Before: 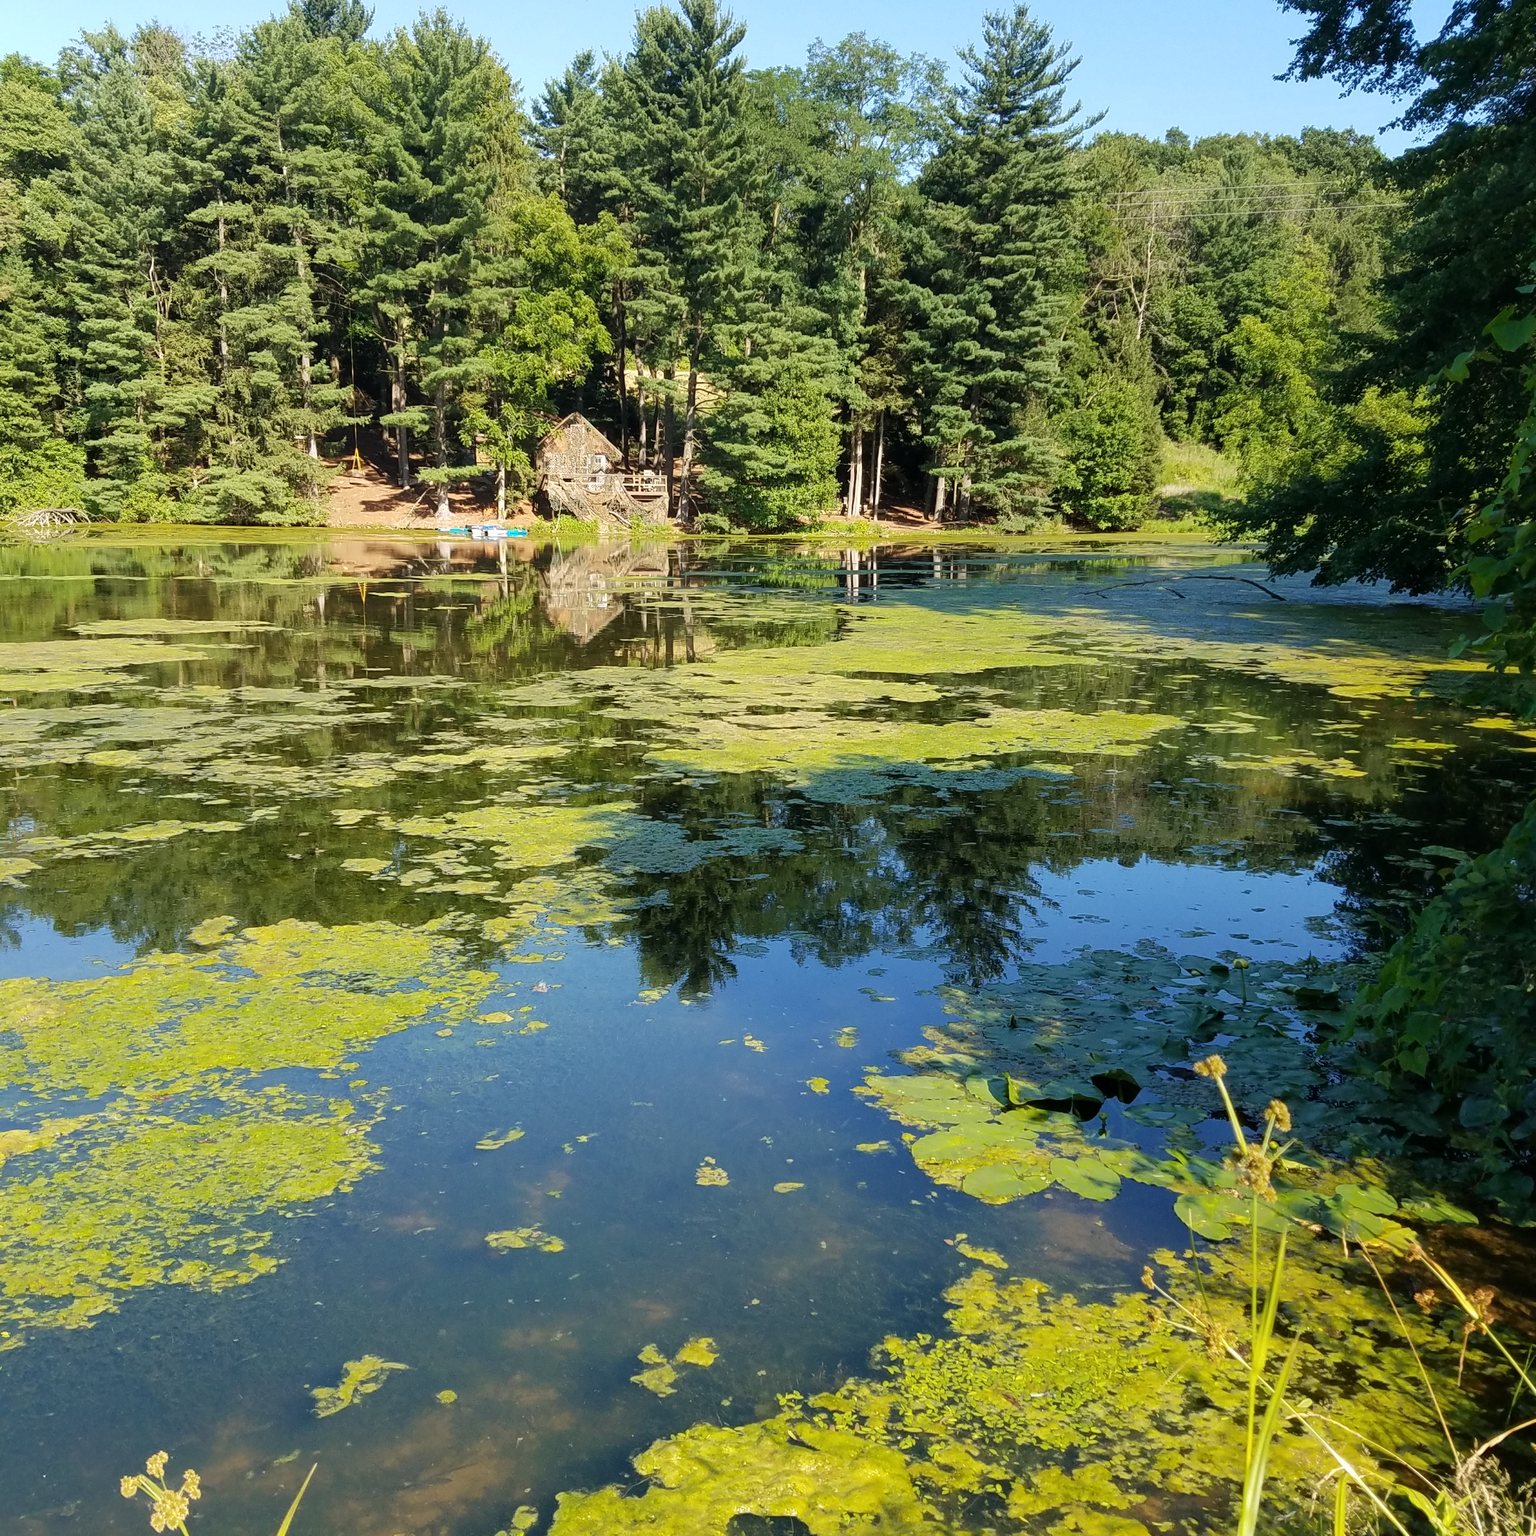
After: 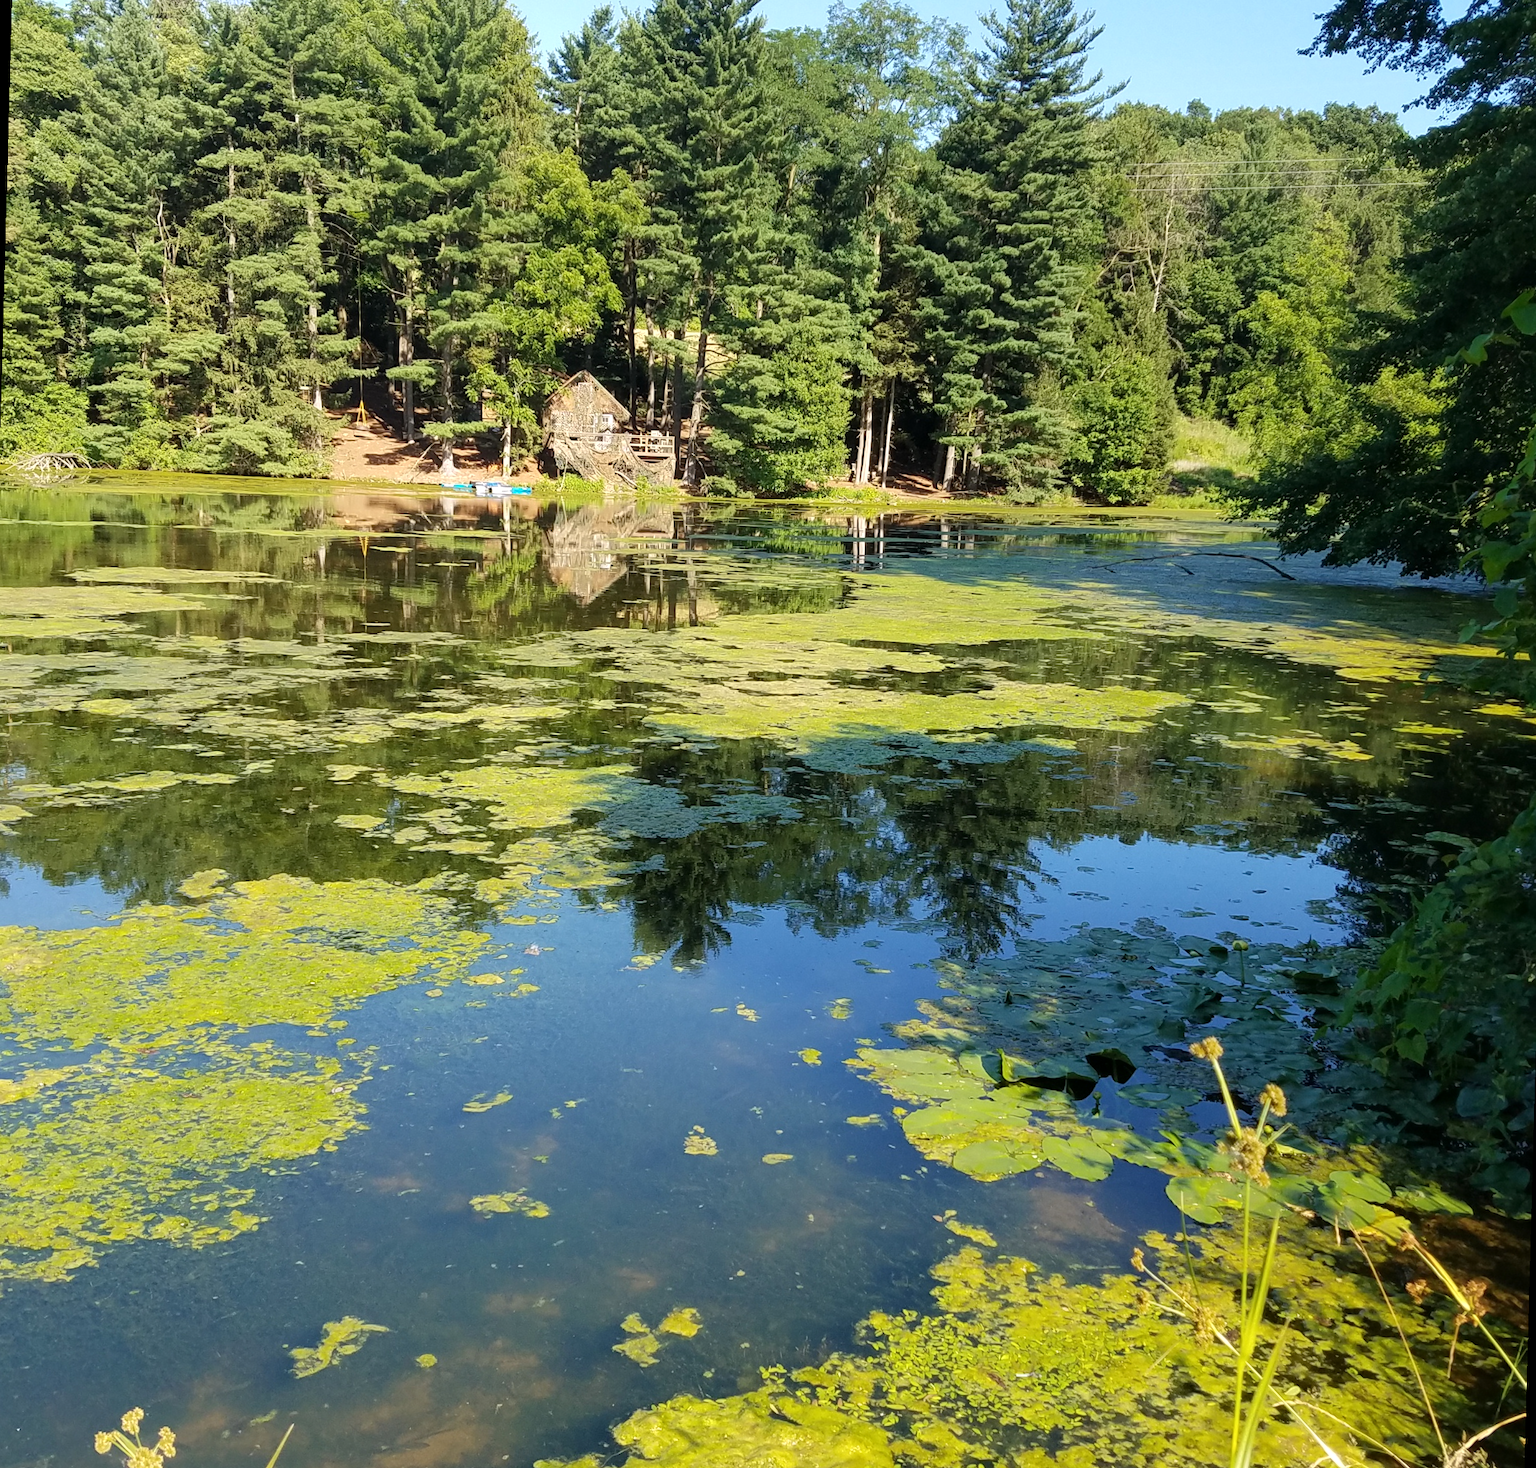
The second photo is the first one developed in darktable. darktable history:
exposure: exposure 0.127 EV, compensate highlight preservation false
rotate and perspective: rotation 1.57°, crop left 0.018, crop right 0.982, crop top 0.039, crop bottom 0.961
